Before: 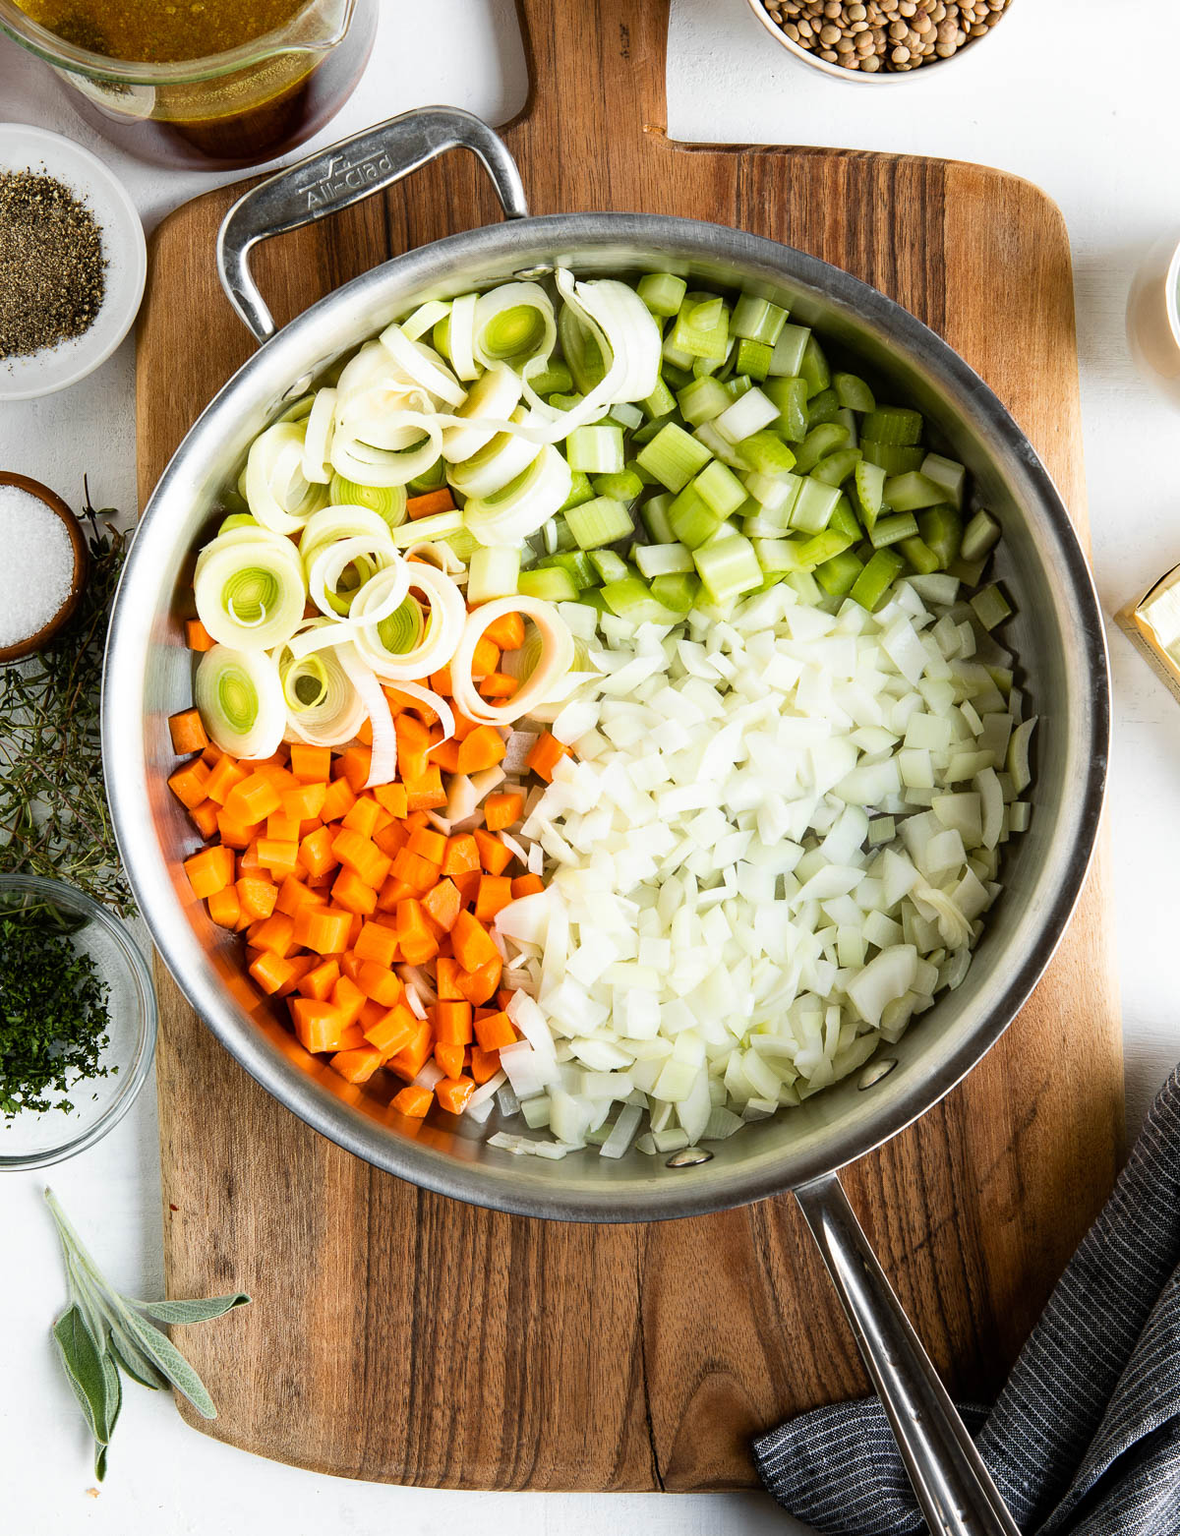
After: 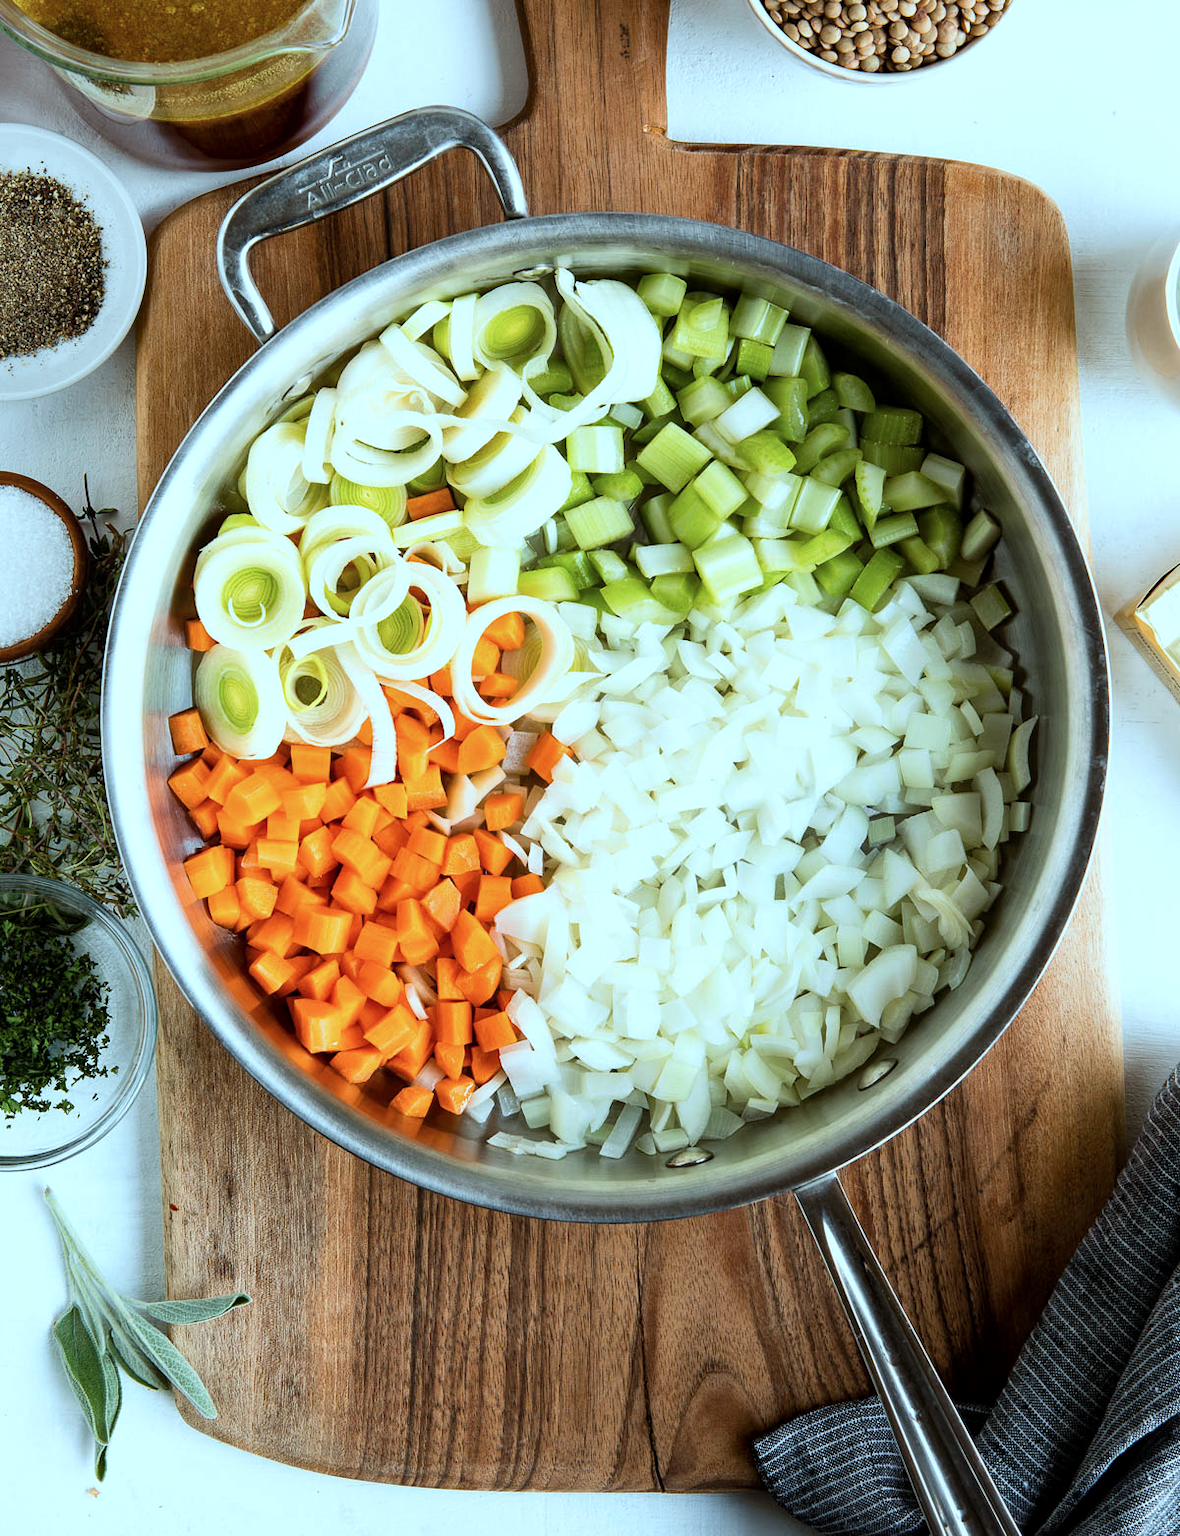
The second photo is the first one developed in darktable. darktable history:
local contrast: mode bilateral grid, contrast 19, coarseness 49, detail 119%, midtone range 0.2
exposure: compensate highlight preservation false
color correction: highlights a* -11.4, highlights b* -15.43
